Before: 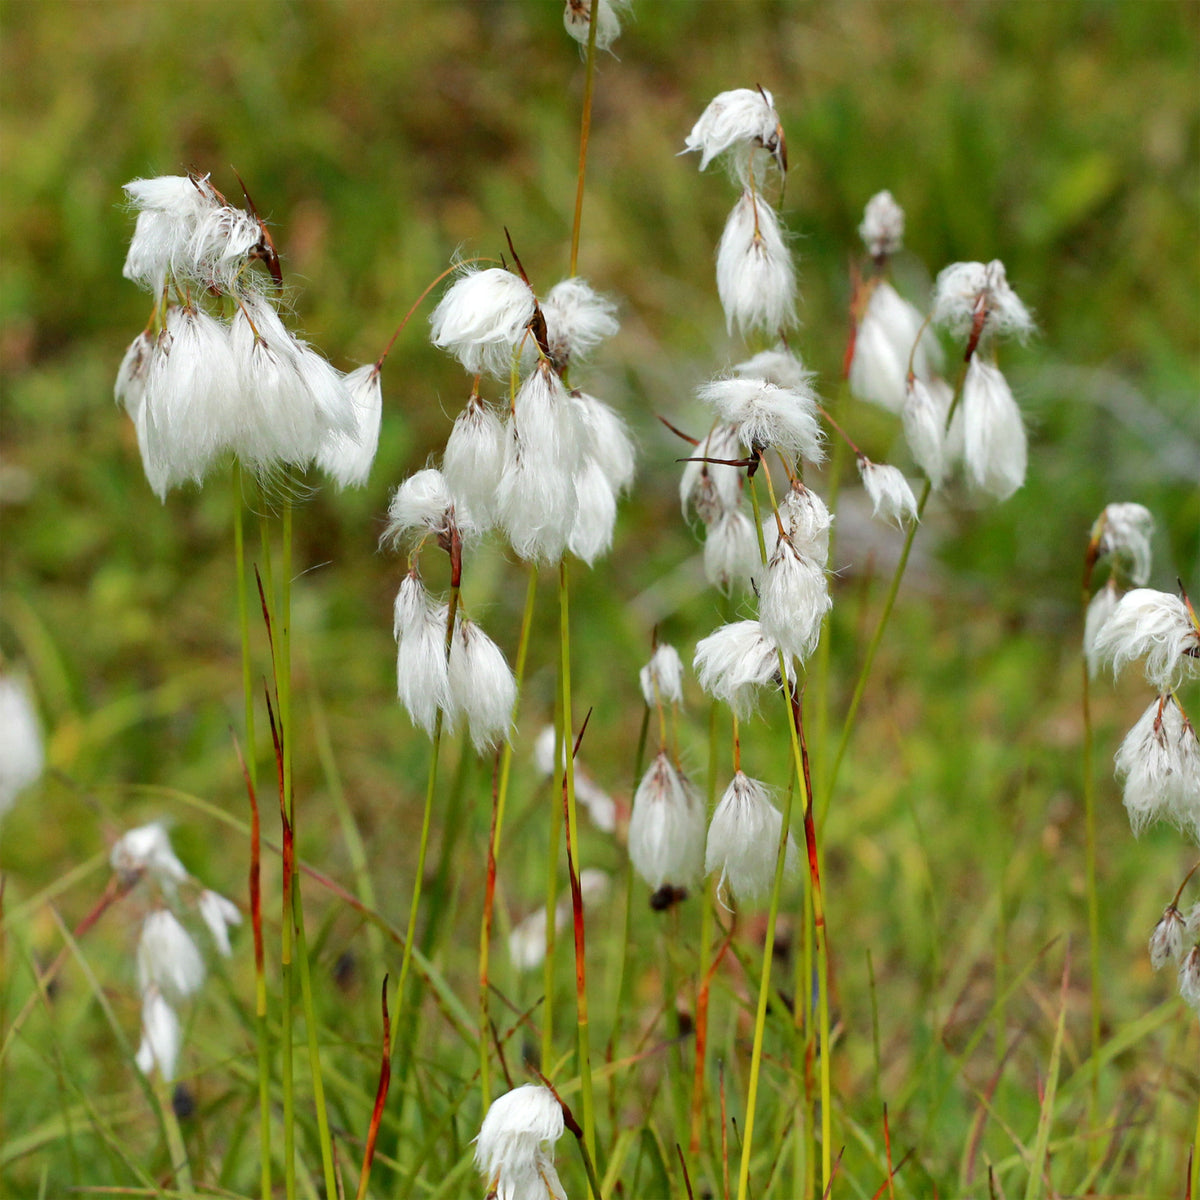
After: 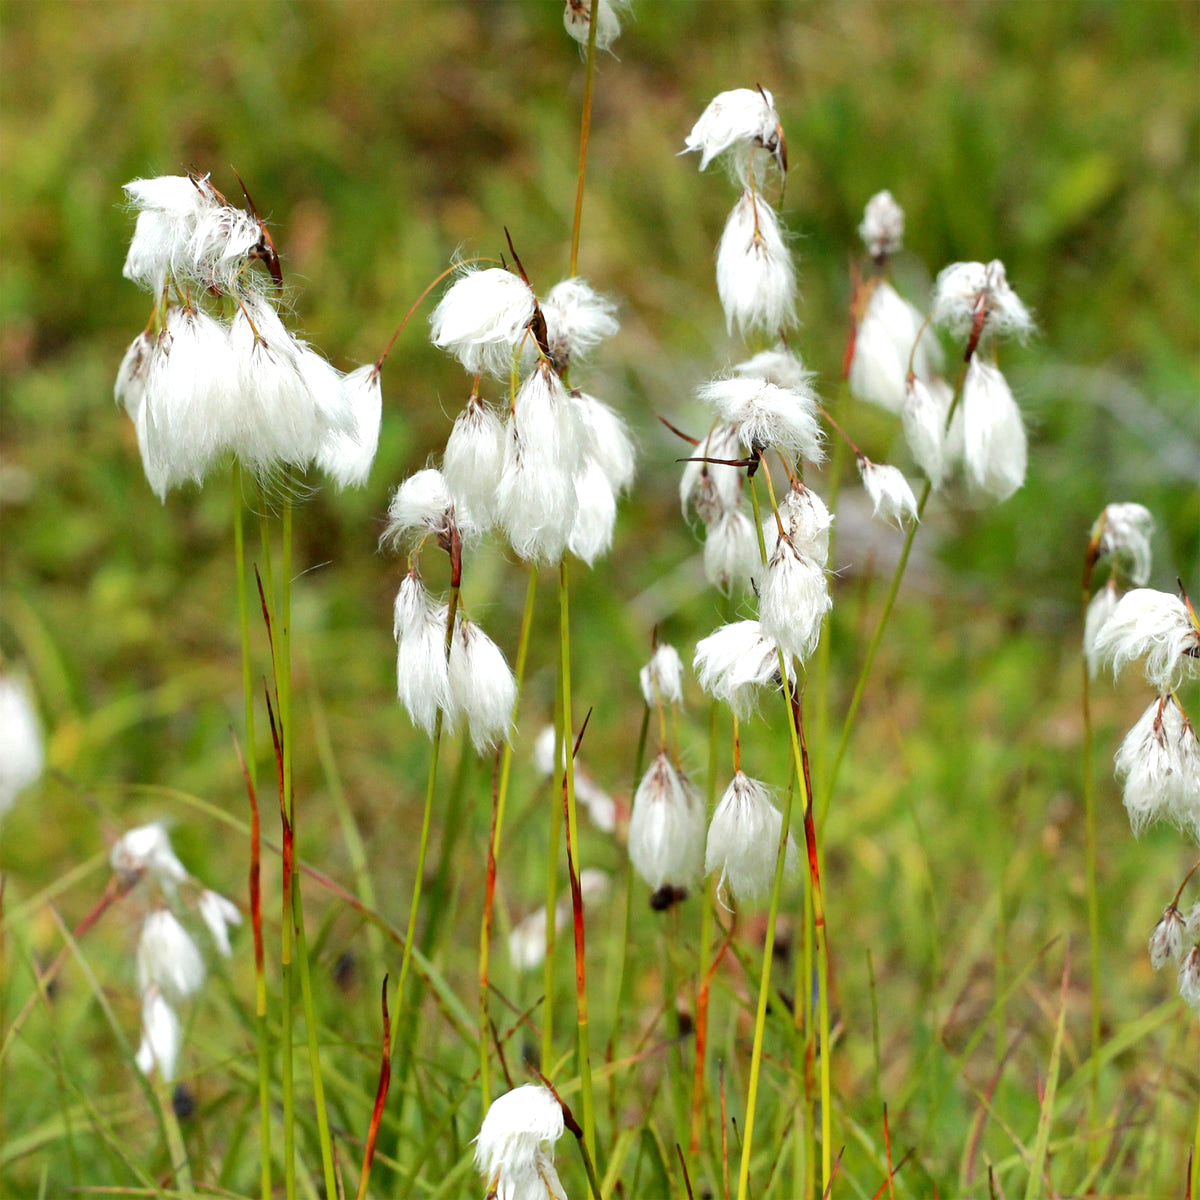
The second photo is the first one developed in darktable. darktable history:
tone equalizer: -8 EV -0.454 EV, -7 EV -0.377 EV, -6 EV -0.367 EV, -5 EV -0.192 EV, -3 EV 0.255 EV, -2 EV 0.334 EV, -1 EV 0.37 EV, +0 EV 0.442 EV
